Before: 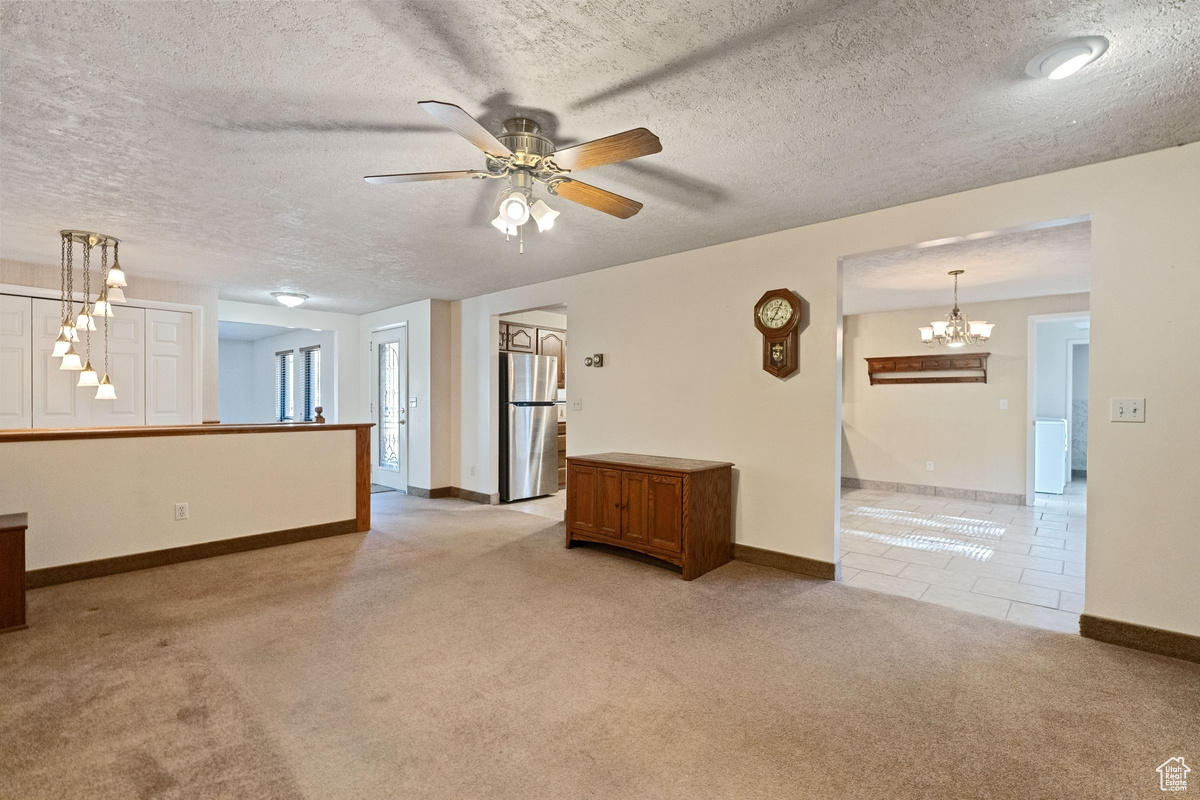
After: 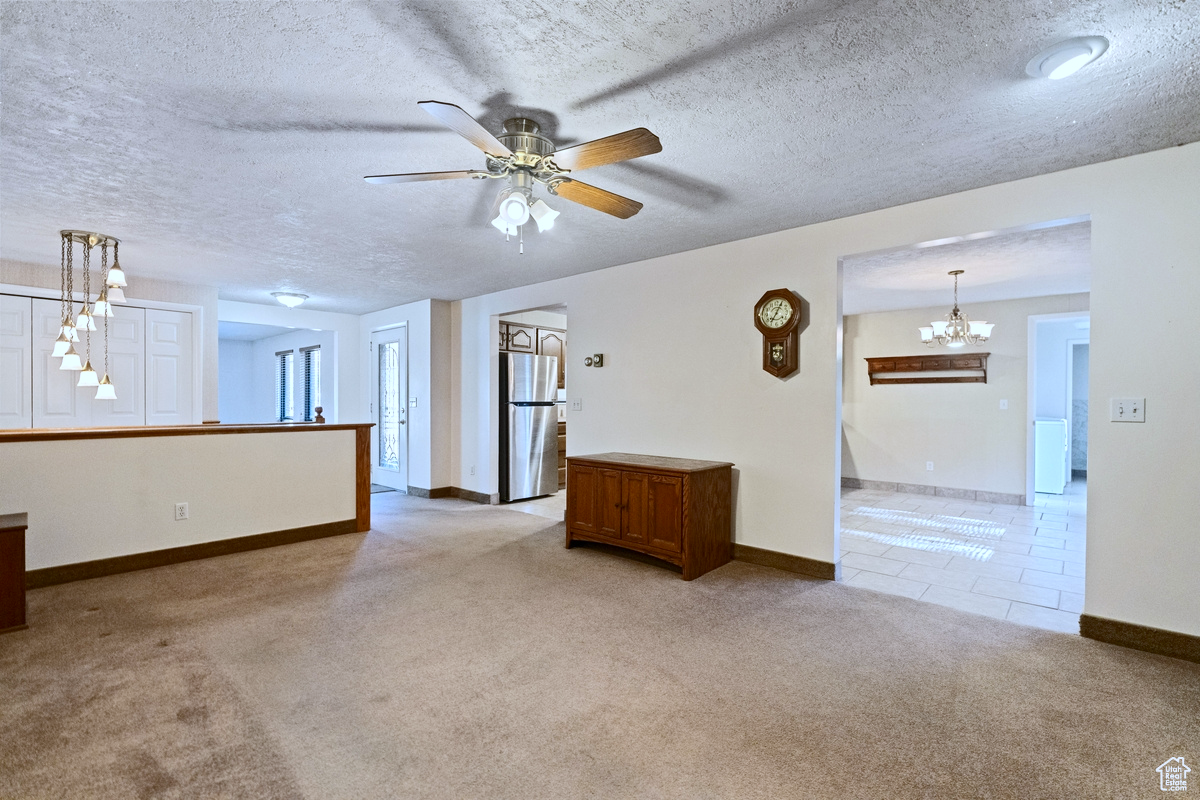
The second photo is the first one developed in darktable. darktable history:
white balance: red 0.931, blue 1.11
exposure: compensate highlight preservation false
contrast brightness saturation: contrast 0.15, brightness -0.01, saturation 0.1
